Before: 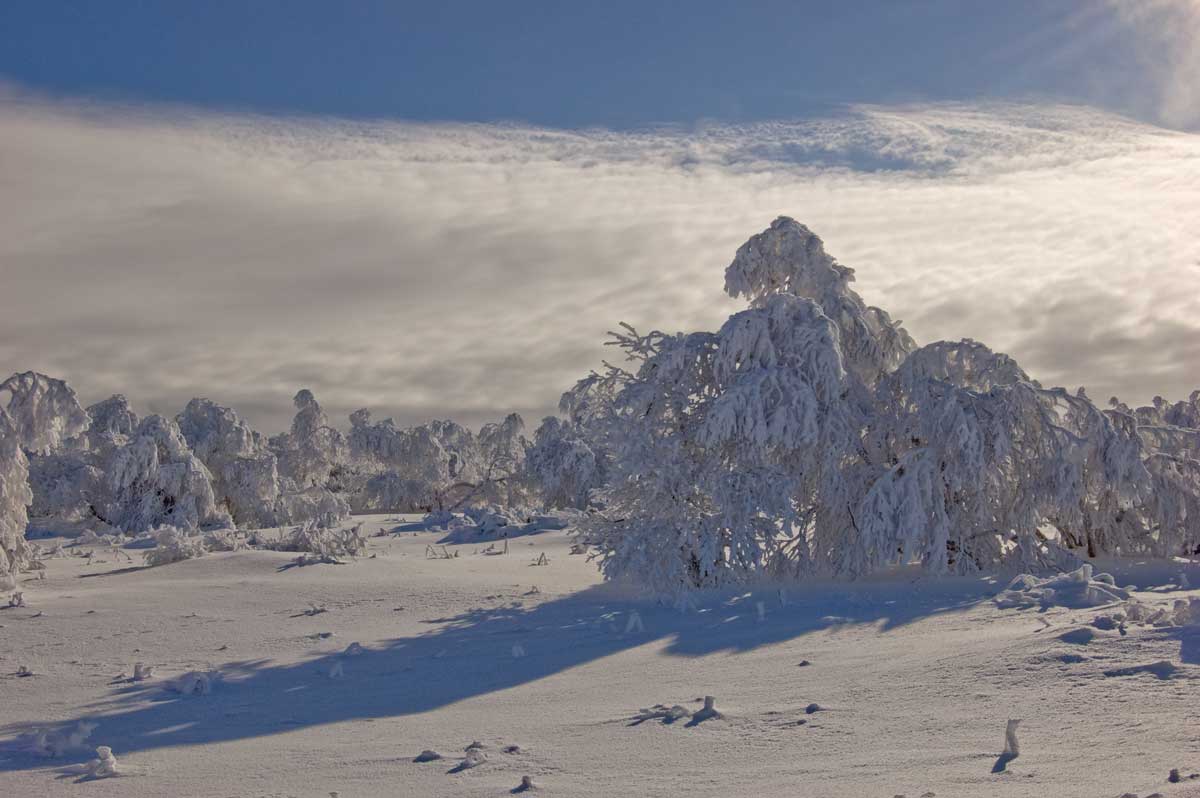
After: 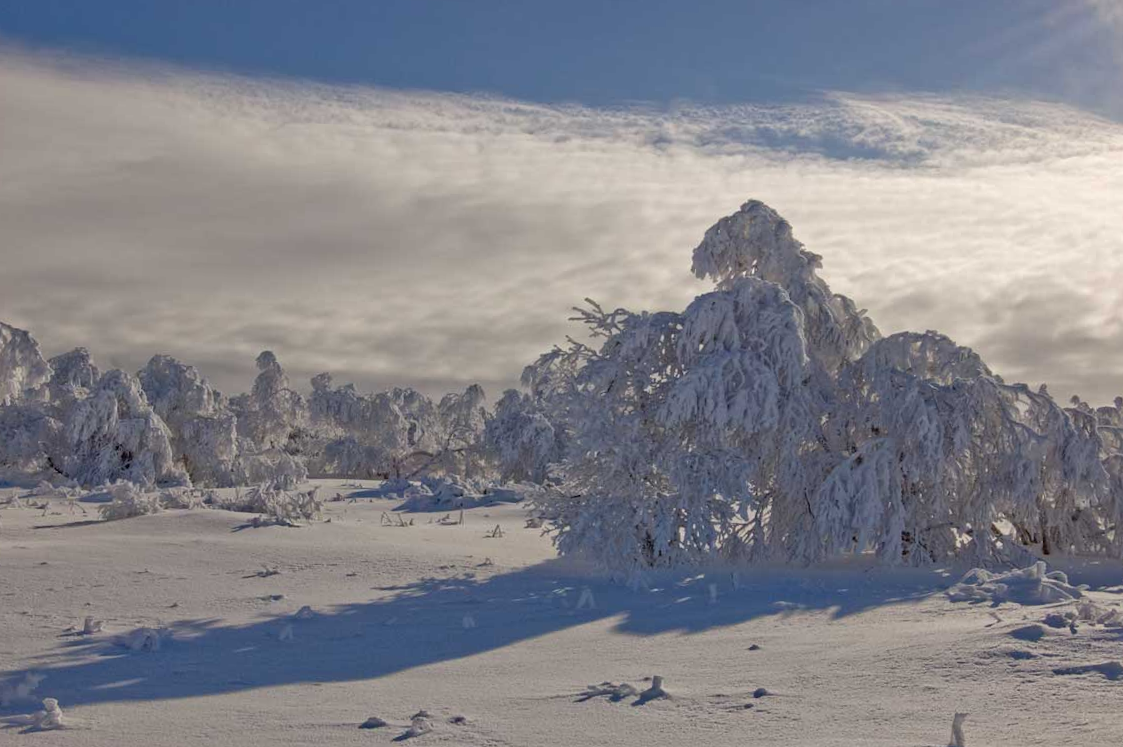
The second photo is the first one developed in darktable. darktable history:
crop and rotate: angle -2.62°
